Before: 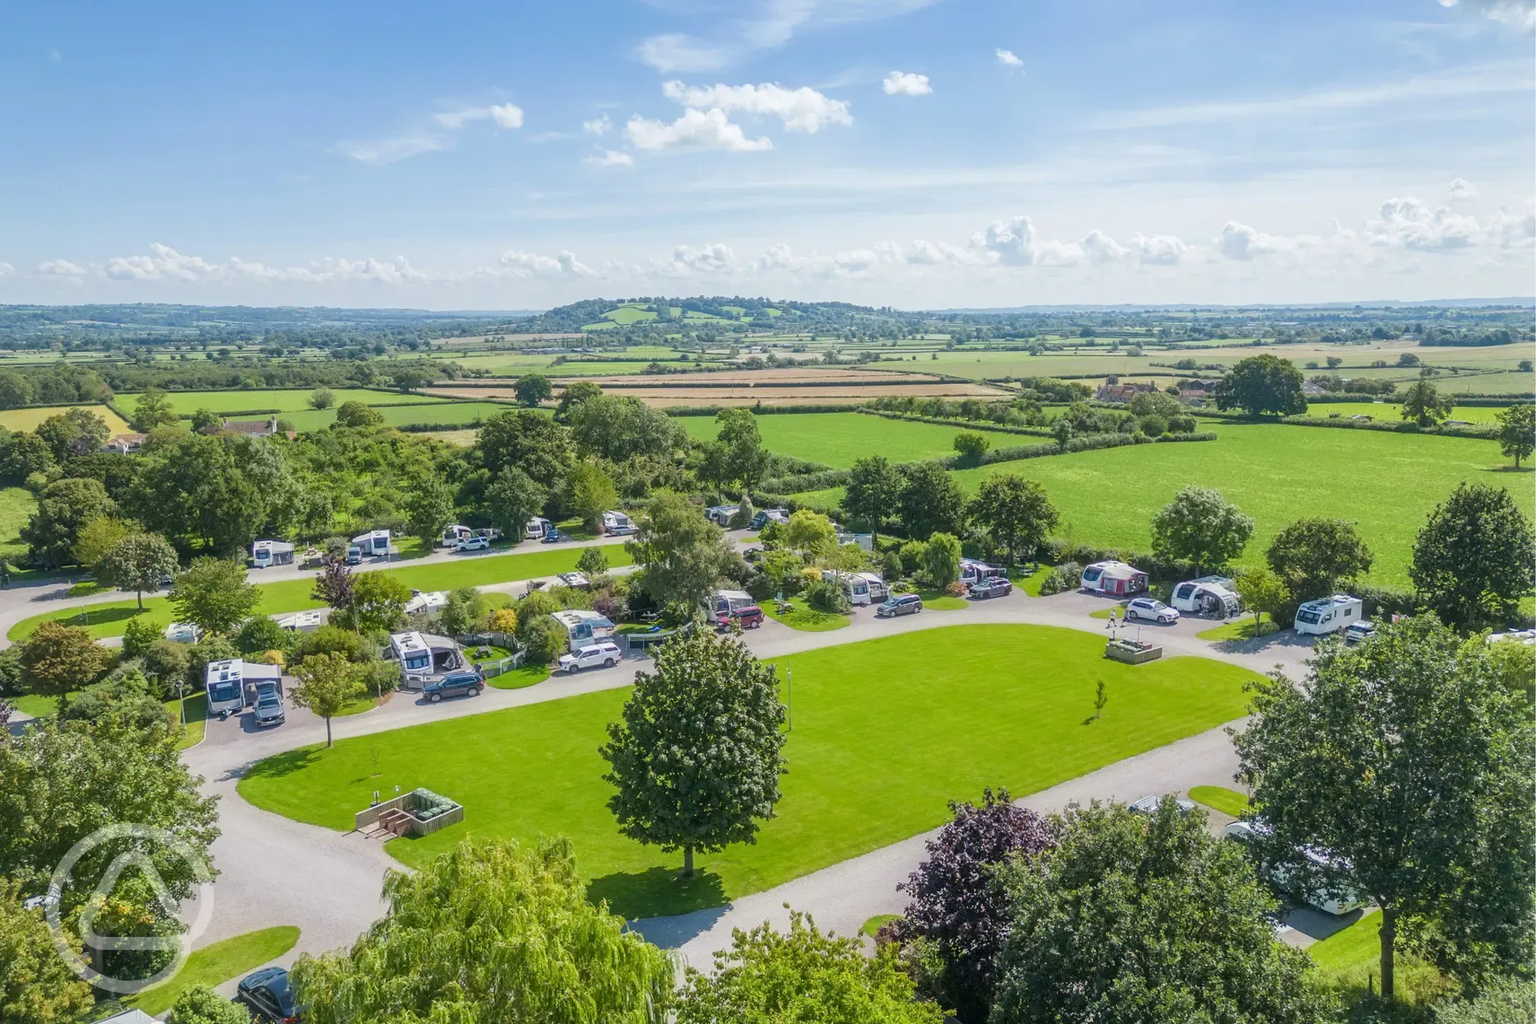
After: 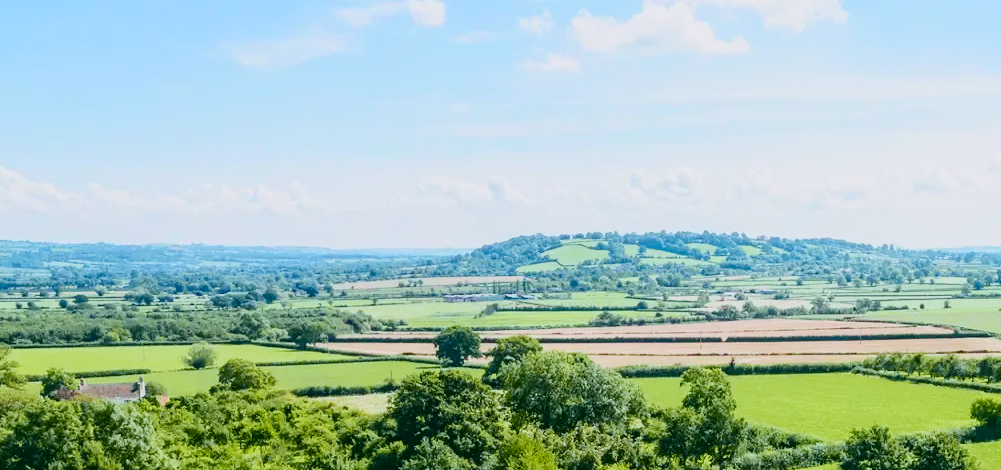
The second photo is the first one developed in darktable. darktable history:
crop: left 10.266%, top 10.478%, right 36.229%, bottom 51.792%
filmic rgb: black relative exposure -7.65 EV, white relative exposure 4.56 EV, hardness 3.61, contrast 1.06, add noise in highlights 0.001, preserve chrominance no, color science v3 (2019), use custom middle-gray values true, contrast in highlights soft
tone curve: curves: ch0 [(0, 0.031) (0.139, 0.084) (0.311, 0.278) (0.495, 0.544) (0.718, 0.816) (0.841, 0.909) (1, 0.967)]; ch1 [(0, 0) (0.272, 0.249) (0.388, 0.385) (0.479, 0.456) (0.495, 0.497) (0.538, 0.55) (0.578, 0.595) (0.707, 0.778) (1, 1)]; ch2 [(0, 0) (0.125, 0.089) (0.353, 0.329) (0.443, 0.408) (0.502, 0.495) (0.56, 0.553) (0.608, 0.631) (1, 1)], color space Lab, independent channels, preserve colors none
contrast brightness saturation: contrast 0.098, brightness 0.035, saturation 0.09
